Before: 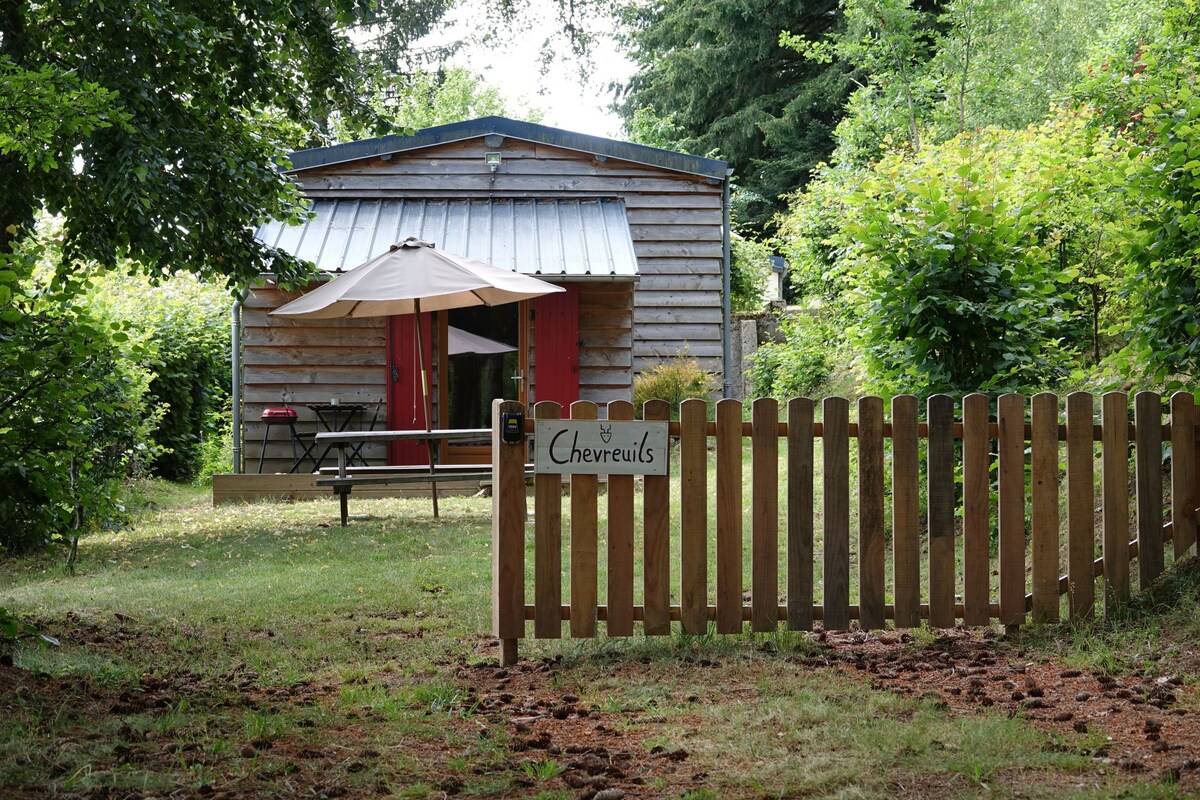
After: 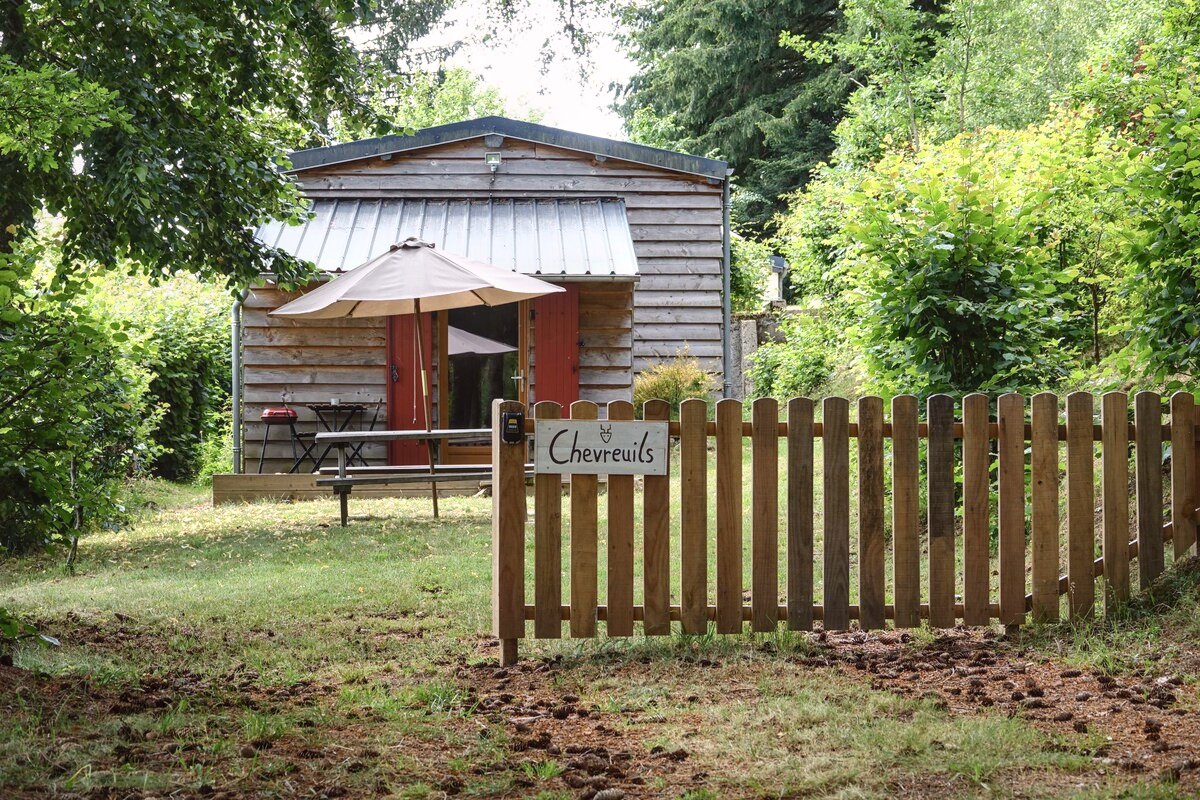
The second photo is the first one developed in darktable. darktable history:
local contrast: on, module defaults
shadows and highlights: highlights color adjustment 0.65%
tone curve: curves: ch0 [(0.003, 0.029) (0.202, 0.232) (0.46, 0.56) (0.611, 0.739) (0.843, 0.941) (1, 0.99)]; ch1 [(0, 0) (0.35, 0.356) (0.45, 0.453) (0.508, 0.515) (0.617, 0.601) (1, 1)]; ch2 [(0, 0) (0.456, 0.469) (0.5, 0.5) (0.556, 0.566) (0.635, 0.642) (1, 1)], color space Lab, independent channels, preserve colors none
levels: levels [0, 0.498, 0.996]
